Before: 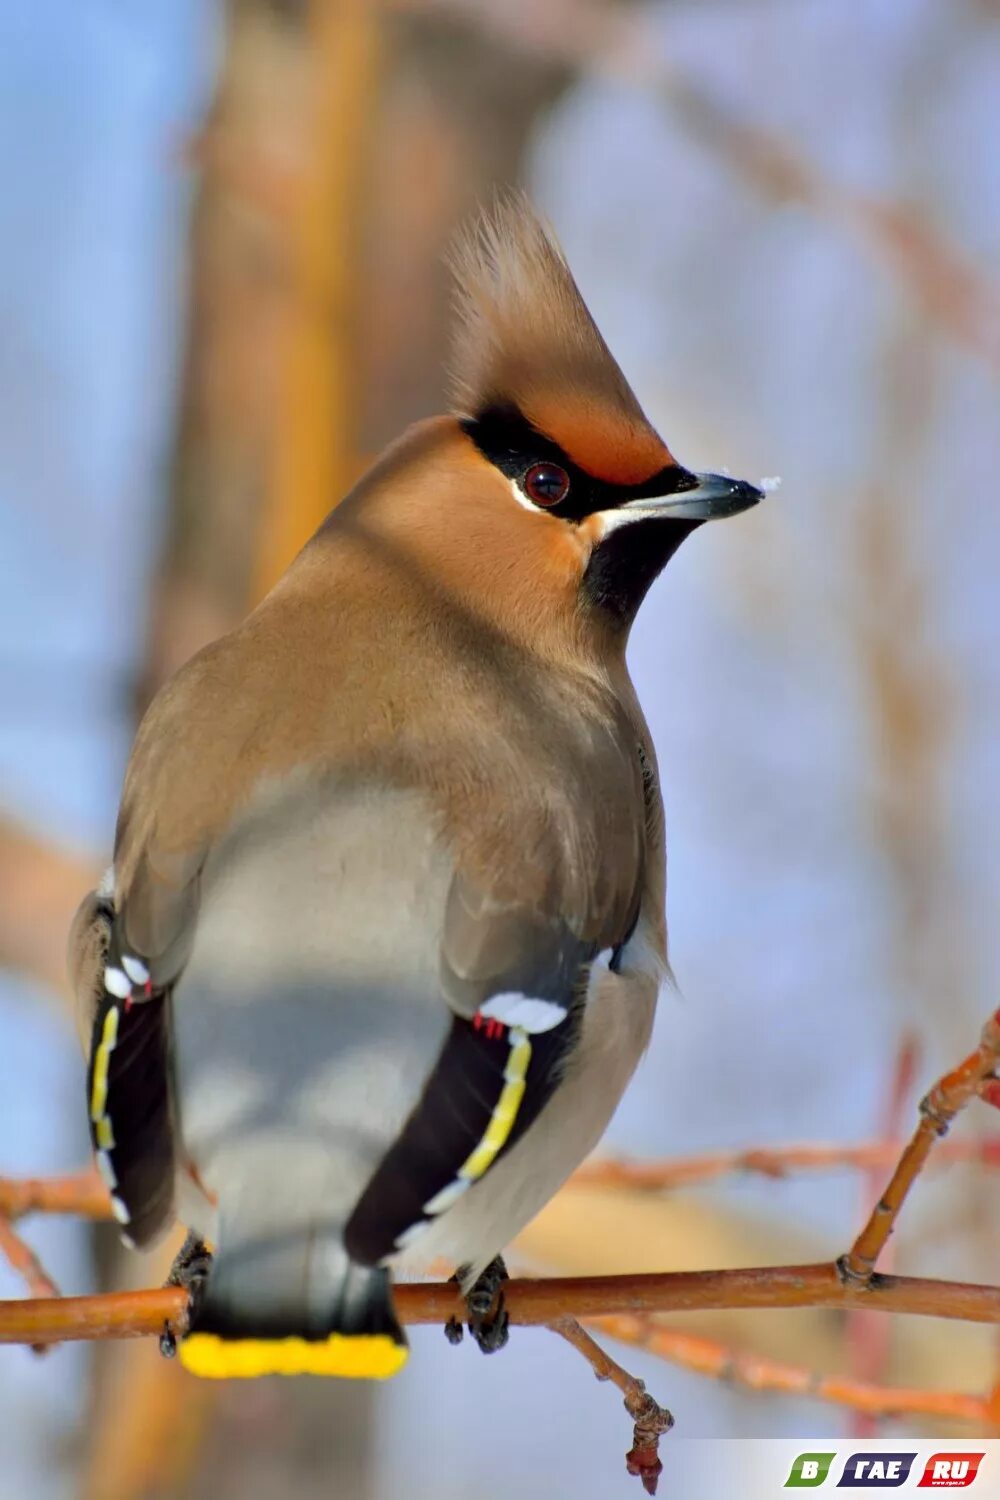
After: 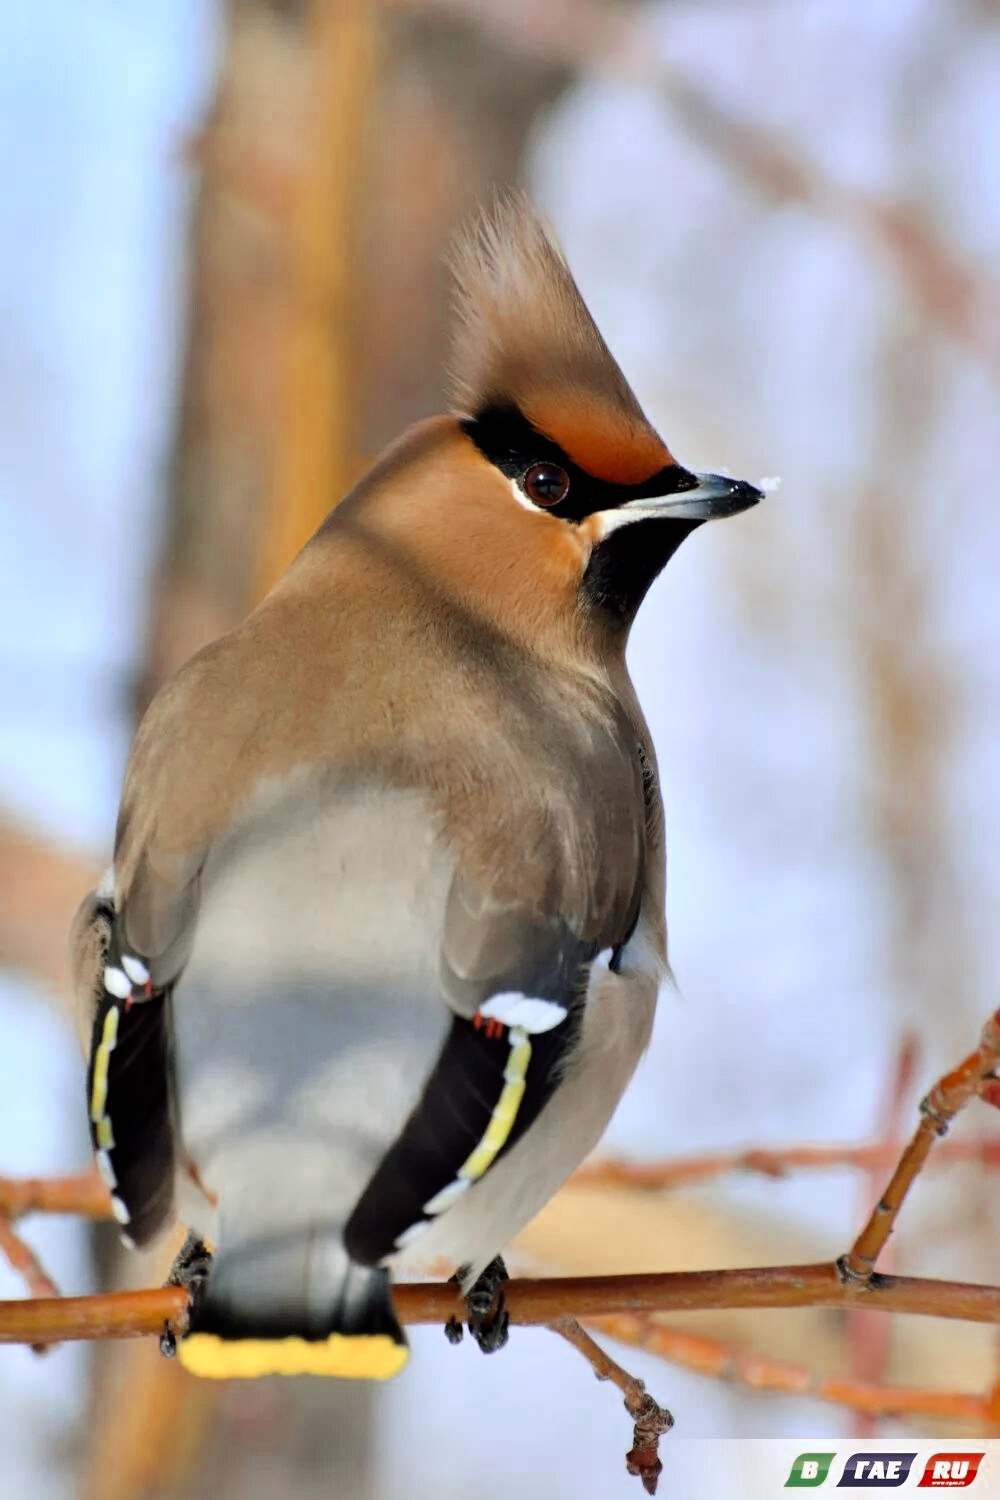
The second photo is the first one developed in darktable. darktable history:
color zones: curves: ch0 [(0, 0.5) (0.125, 0.4) (0.25, 0.5) (0.375, 0.4) (0.5, 0.4) (0.625, 0.6) (0.75, 0.6) (0.875, 0.5)]; ch1 [(0, 0.35) (0.125, 0.45) (0.25, 0.35) (0.375, 0.35) (0.5, 0.35) (0.625, 0.35) (0.75, 0.45) (0.875, 0.35)]; ch2 [(0, 0.6) (0.125, 0.5) (0.25, 0.5) (0.375, 0.6) (0.5, 0.6) (0.625, 0.5) (0.75, 0.5) (0.875, 0.5)]
tone curve: curves: ch0 [(0, 0) (0.004, 0.001) (0.133, 0.112) (0.325, 0.362) (0.832, 0.893) (1, 1)], color space Lab, linked channels, preserve colors none
exposure: exposure -0.072 EV, compensate highlight preservation false
